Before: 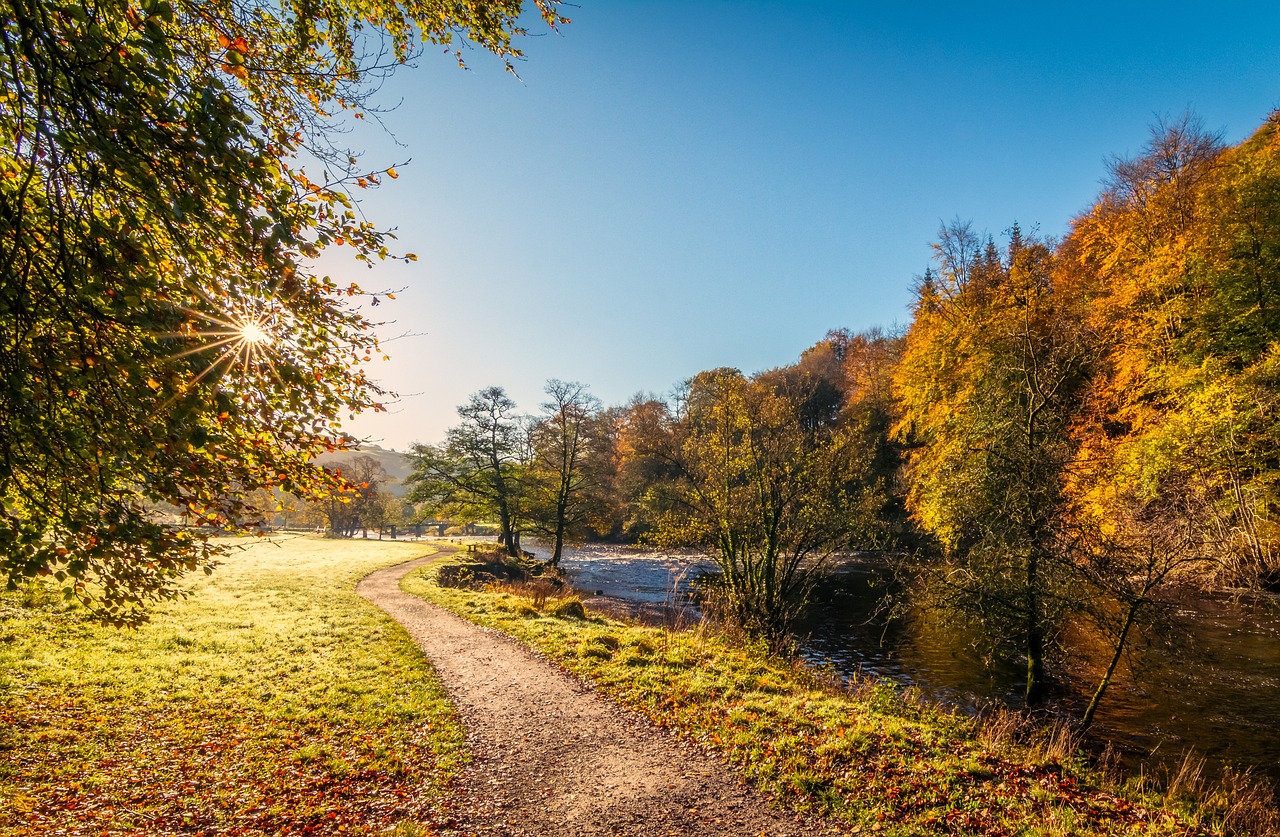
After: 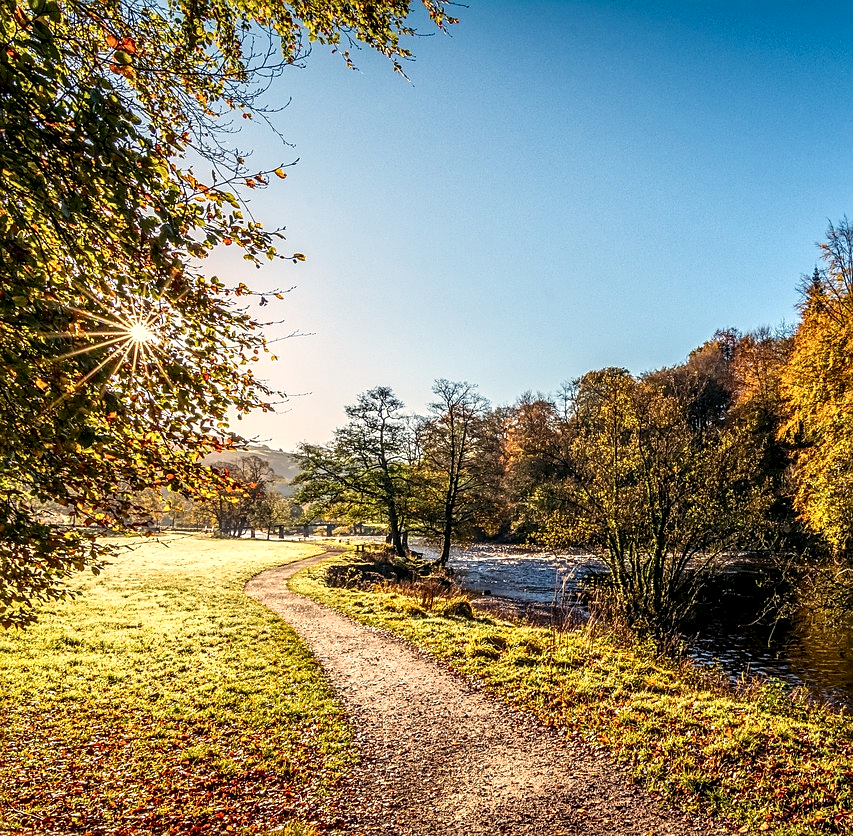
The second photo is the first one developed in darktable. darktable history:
sharpen: on, module defaults
crop and rotate: left 8.786%, right 24.548%
contrast brightness saturation: contrast 0.14
local contrast: detail 150%
